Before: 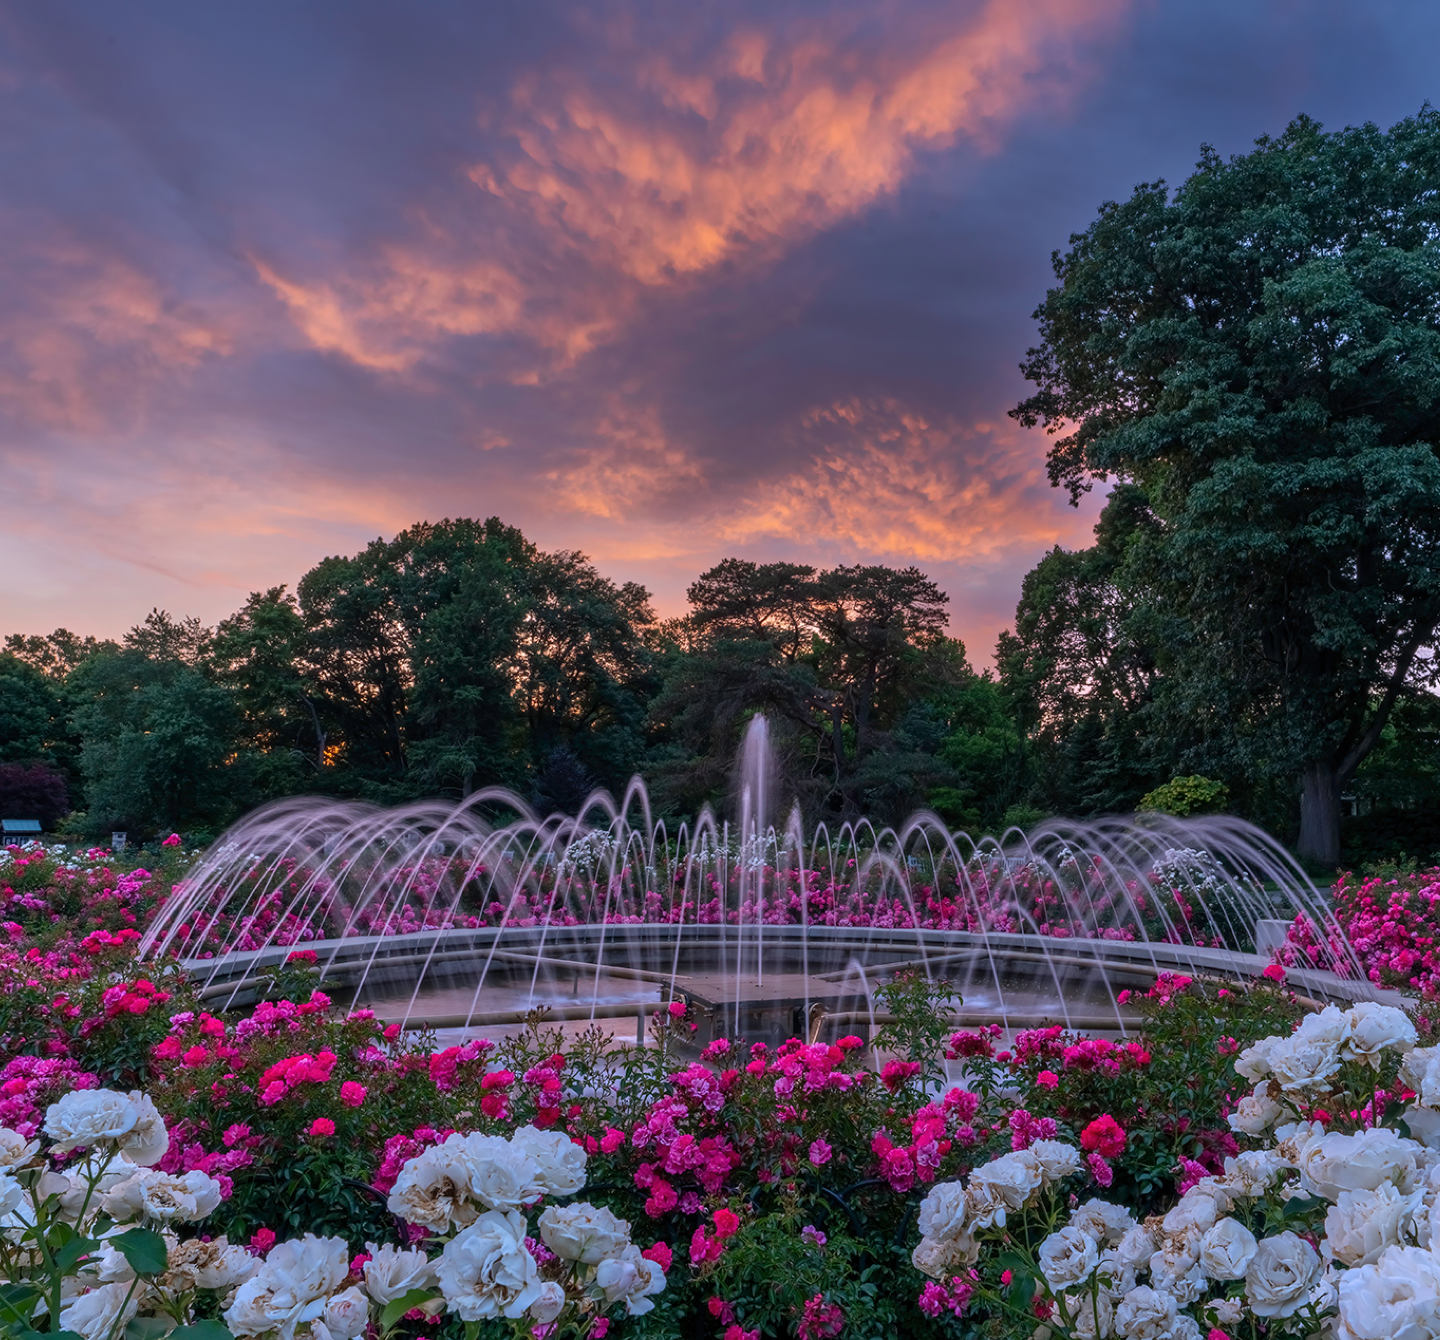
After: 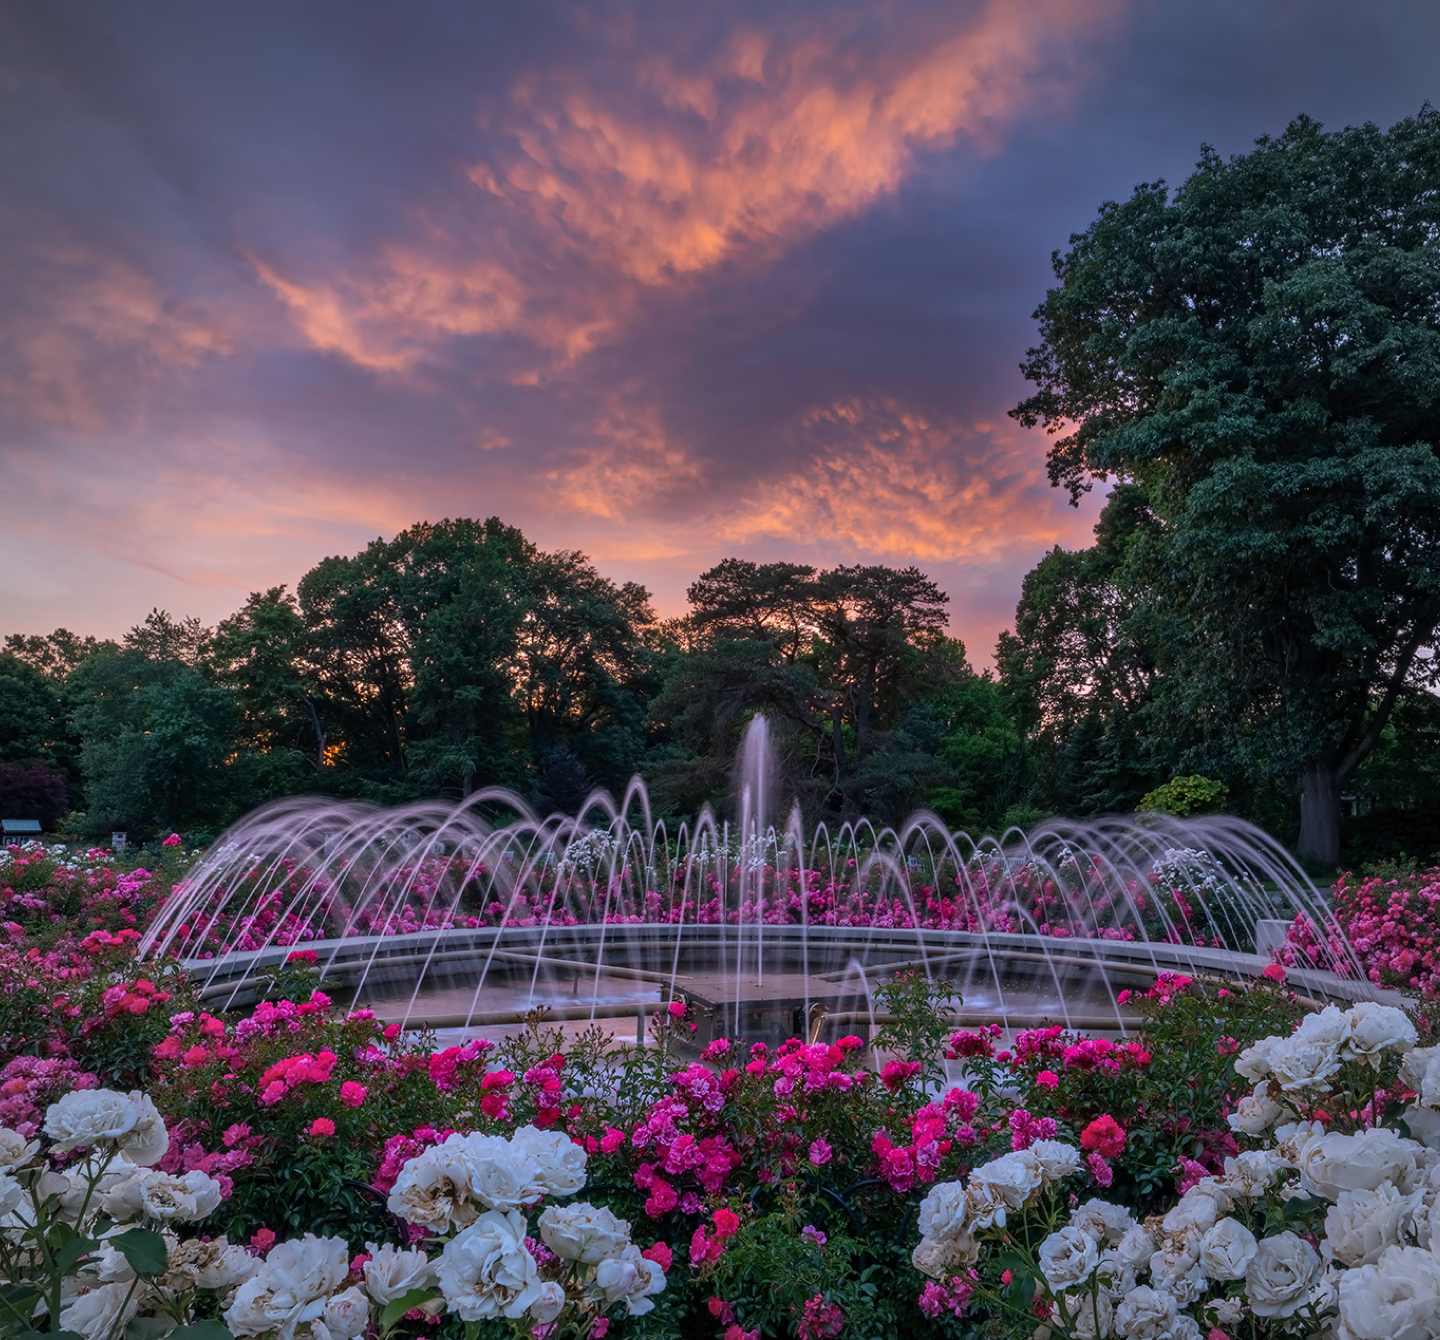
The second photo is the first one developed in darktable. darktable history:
vignetting: fall-off start 74.48%, fall-off radius 66.02%
